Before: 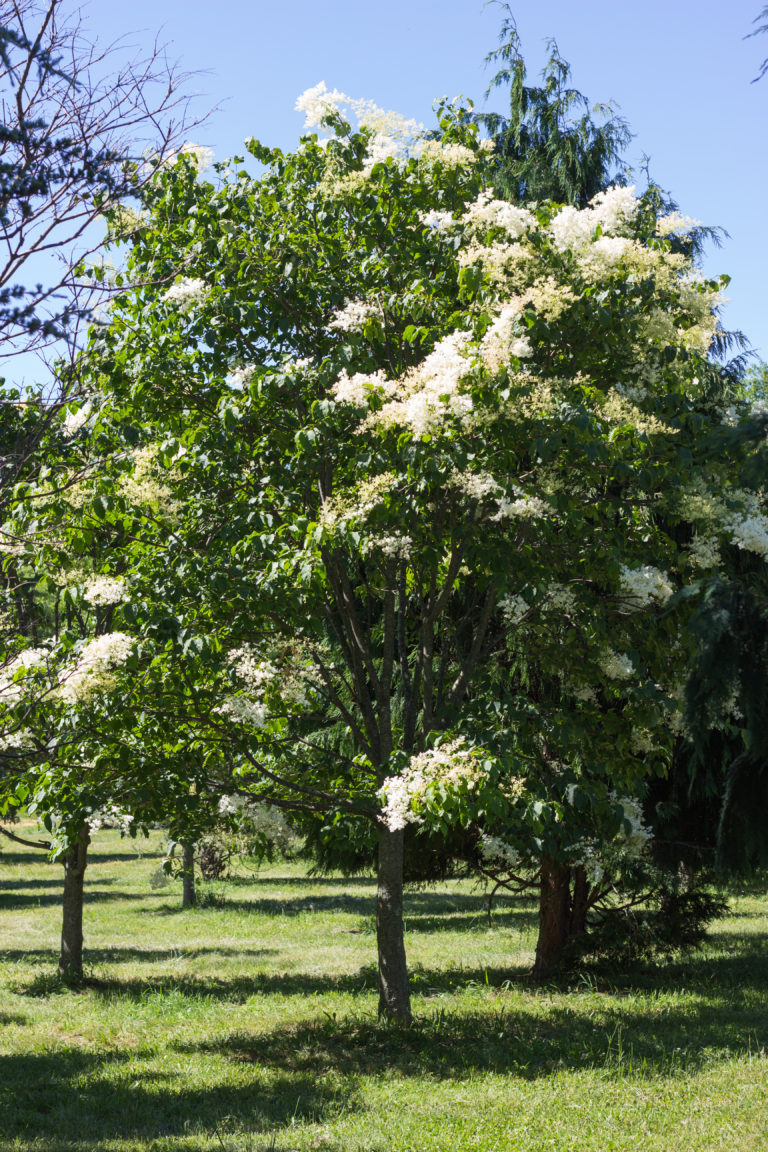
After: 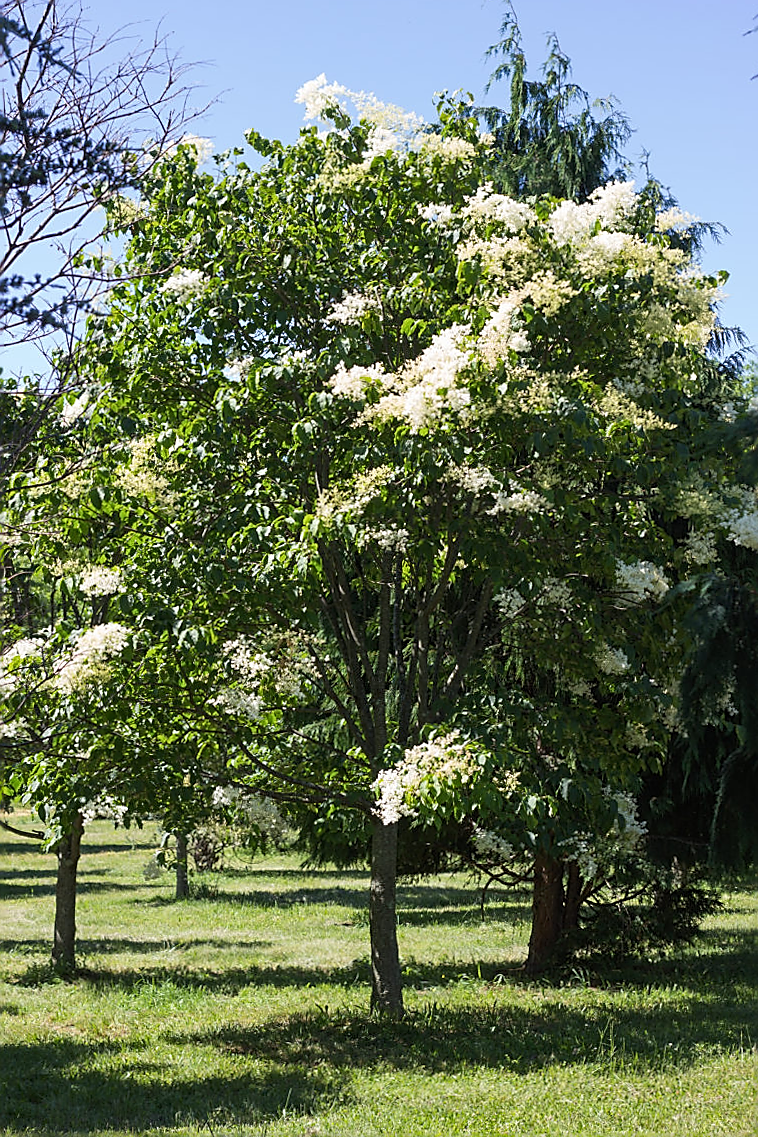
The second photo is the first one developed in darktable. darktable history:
crop and rotate: angle -0.5°
sharpen: radius 1.4, amount 1.25, threshold 0.7
